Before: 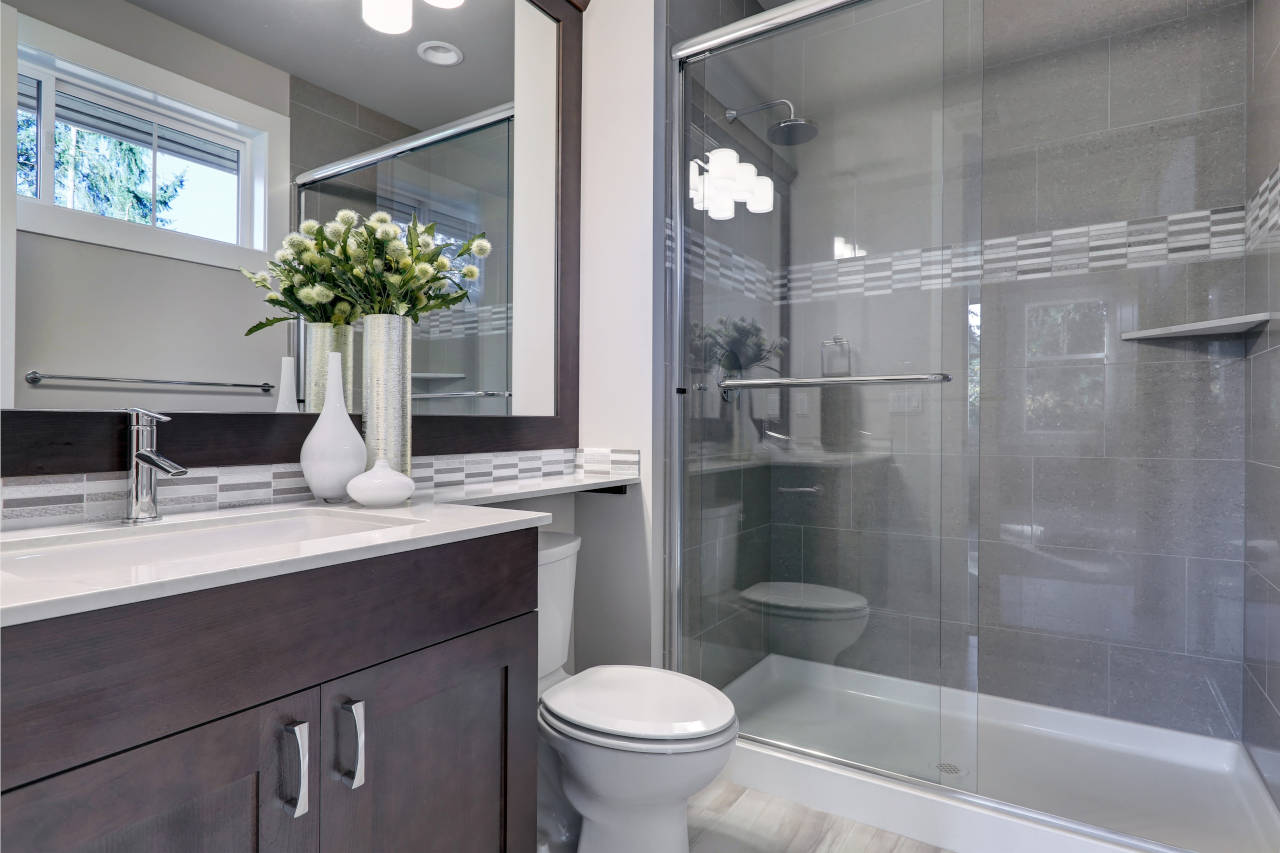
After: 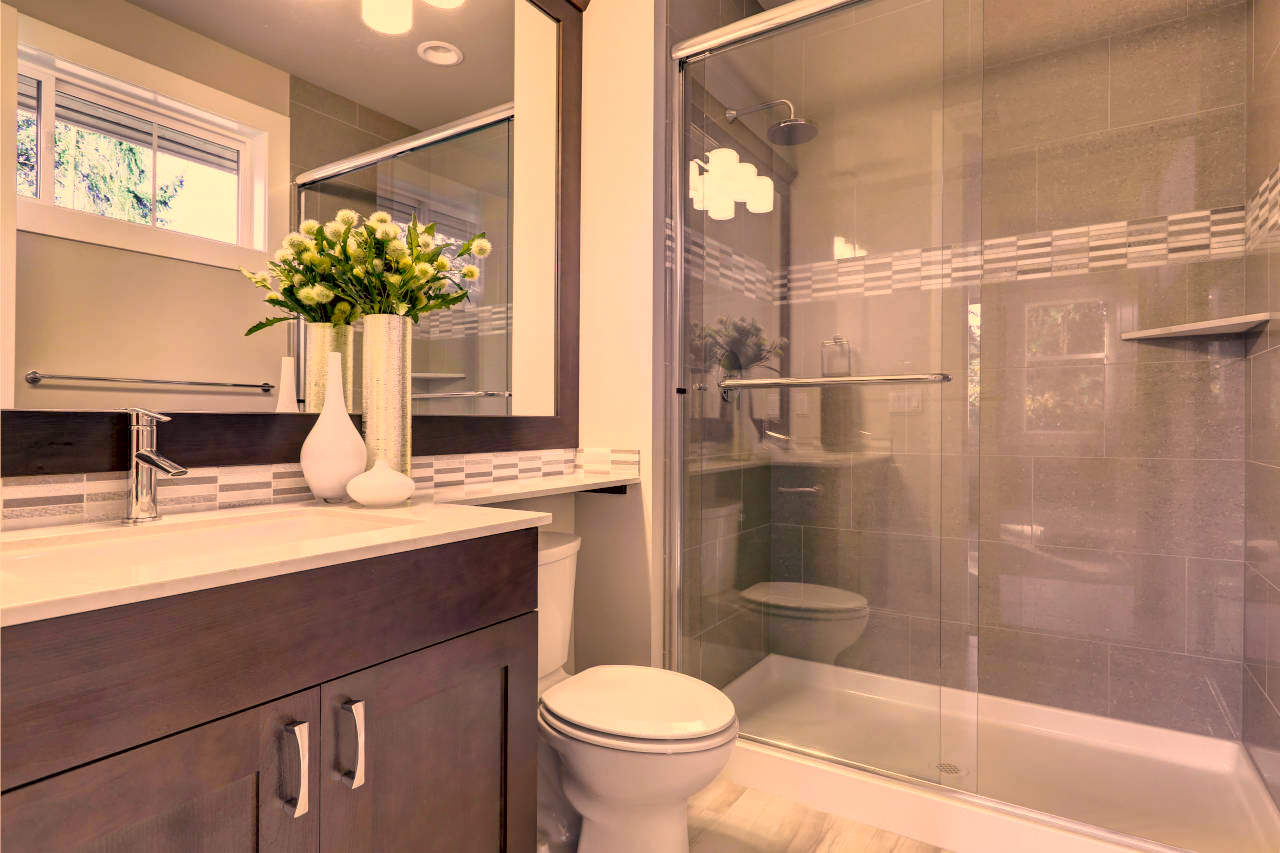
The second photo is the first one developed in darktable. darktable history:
tone curve: curves: ch0 [(0.013, 0) (0.061, 0.068) (0.239, 0.256) (0.502, 0.505) (0.683, 0.676) (0.761, 0.773) (0.858, 0.858) (0.987, 0.945)]; ch1 [(0, 0) (0.172, 0.123) (0.304, 0.267) (0.414, 0.395) (0.472, 0.473) (0.502, 0.508) (0.521, 0.528) (0.583, 0.595) (0.654, 0.673) (0.728, 0.761) (1, 1)]; ch2 [(0, 0) (0.411, 0.424) (0.485, 0.476) (0.502, 0.502) (0.553, 0.557) (0.57, 0.576) (1, 1)], color space Lab, independent channels, preserve colors none
color correction: highlights a* 18.5, highlights b* 34.74, shadows a* 1.82, shadows b* 6.06, saturation 1.04
exposure: black level correction 0.005, exposure 0.286 EV, compensate highlight preservation false
